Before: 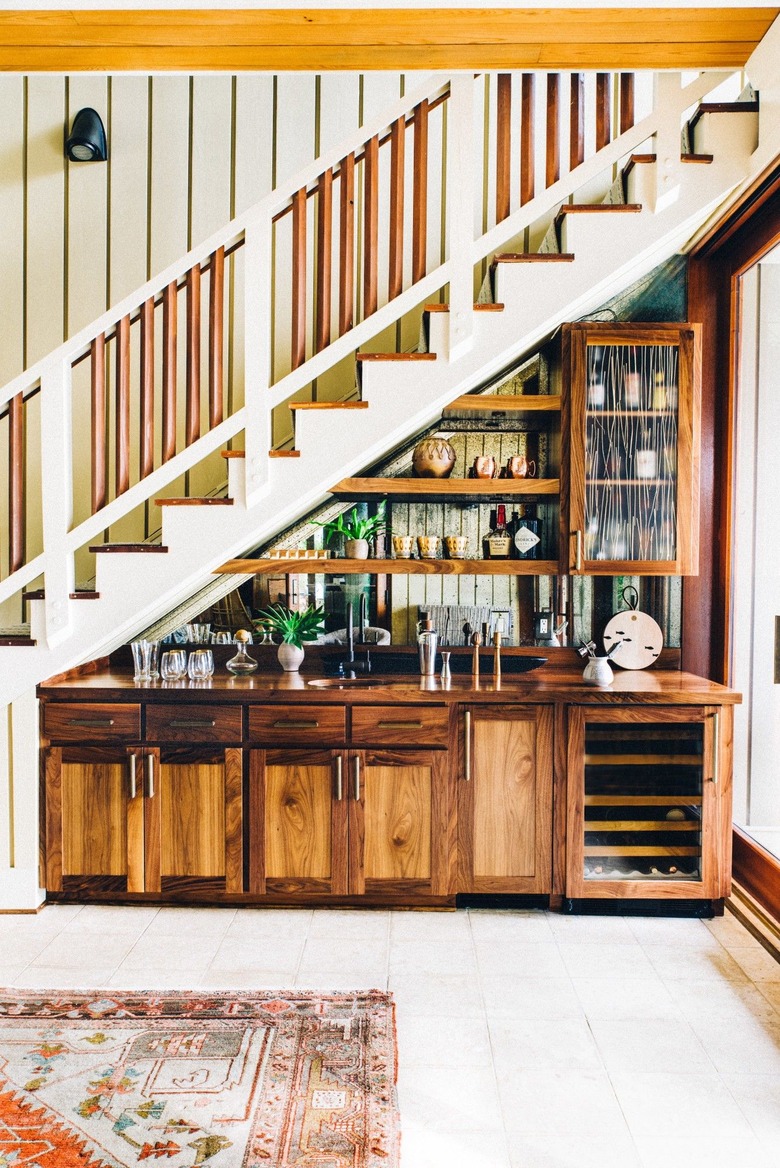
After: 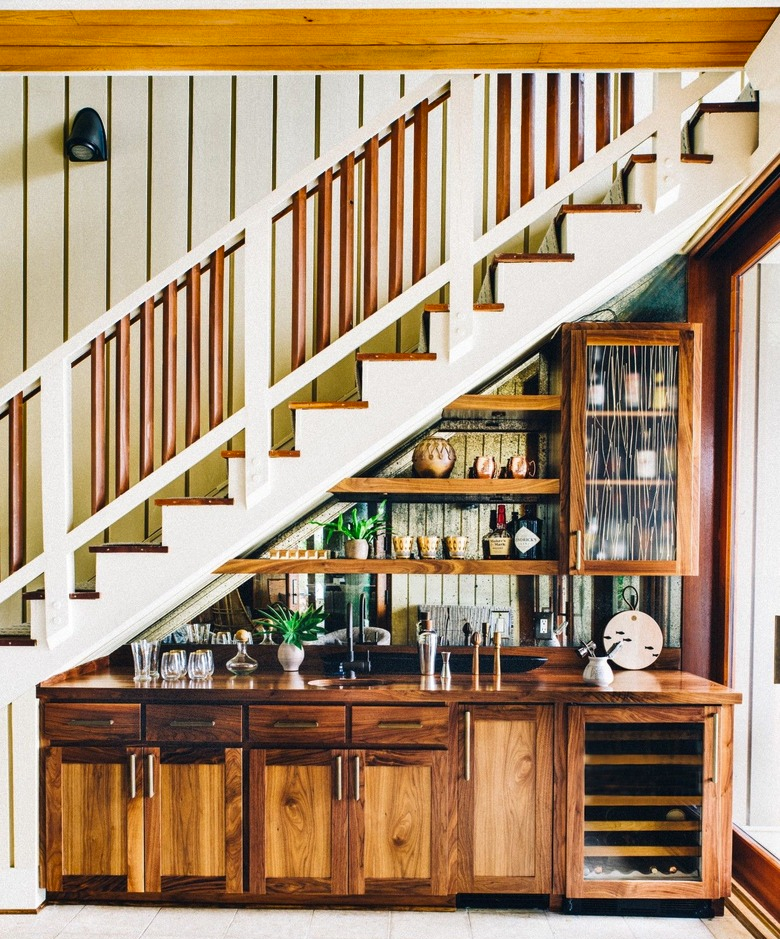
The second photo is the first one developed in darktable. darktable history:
crop: bottom 19.588%
shadows and highlights: soften with gaussian
